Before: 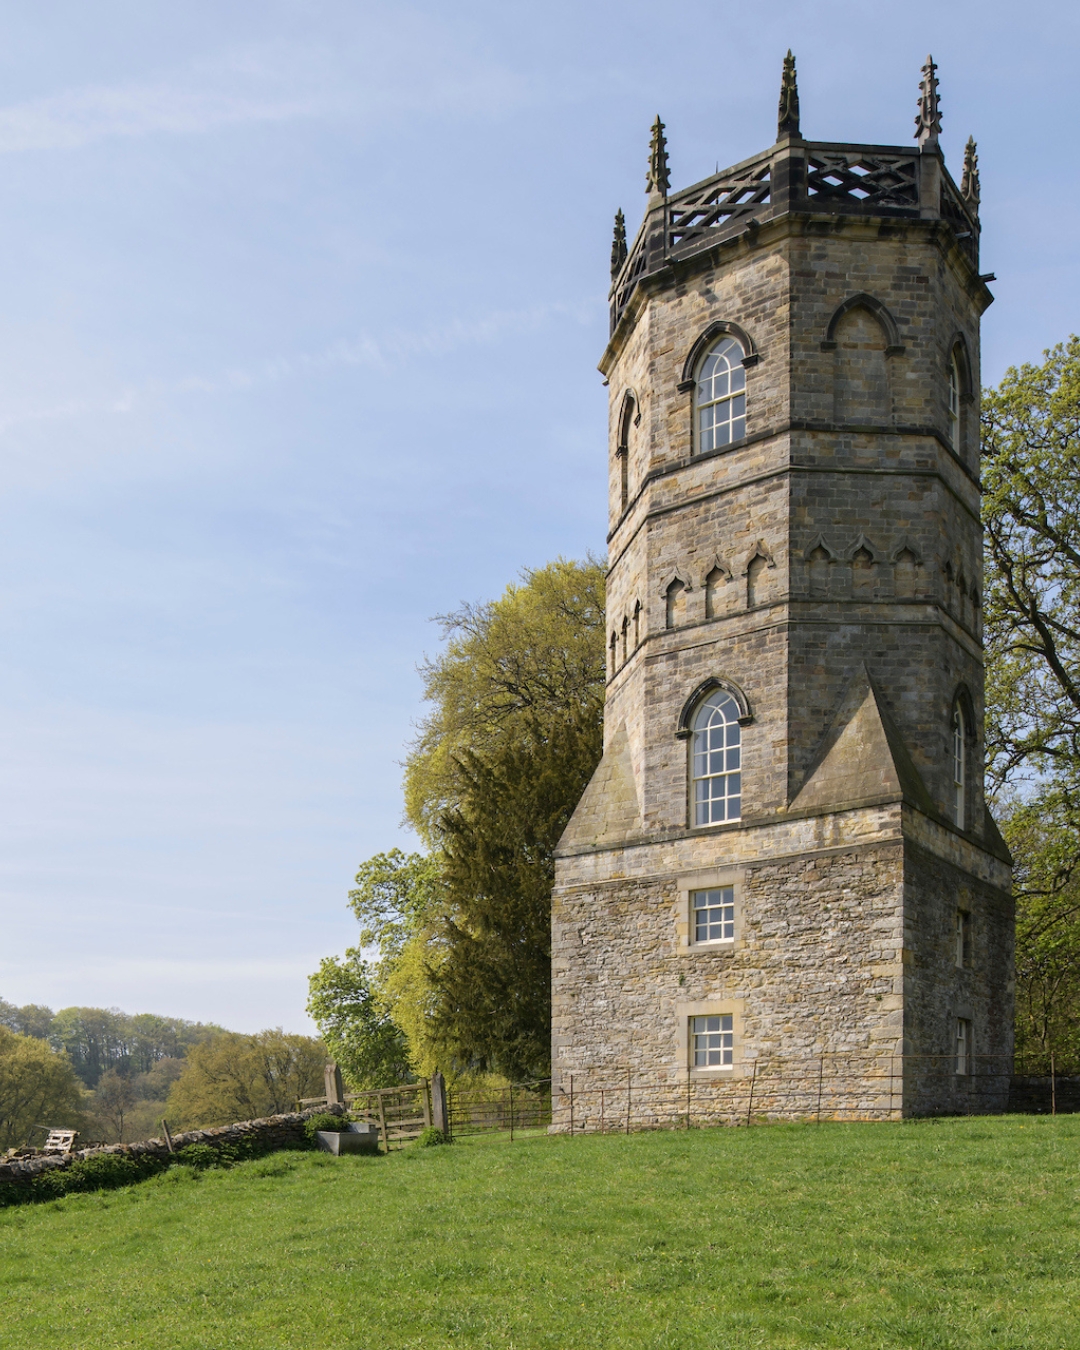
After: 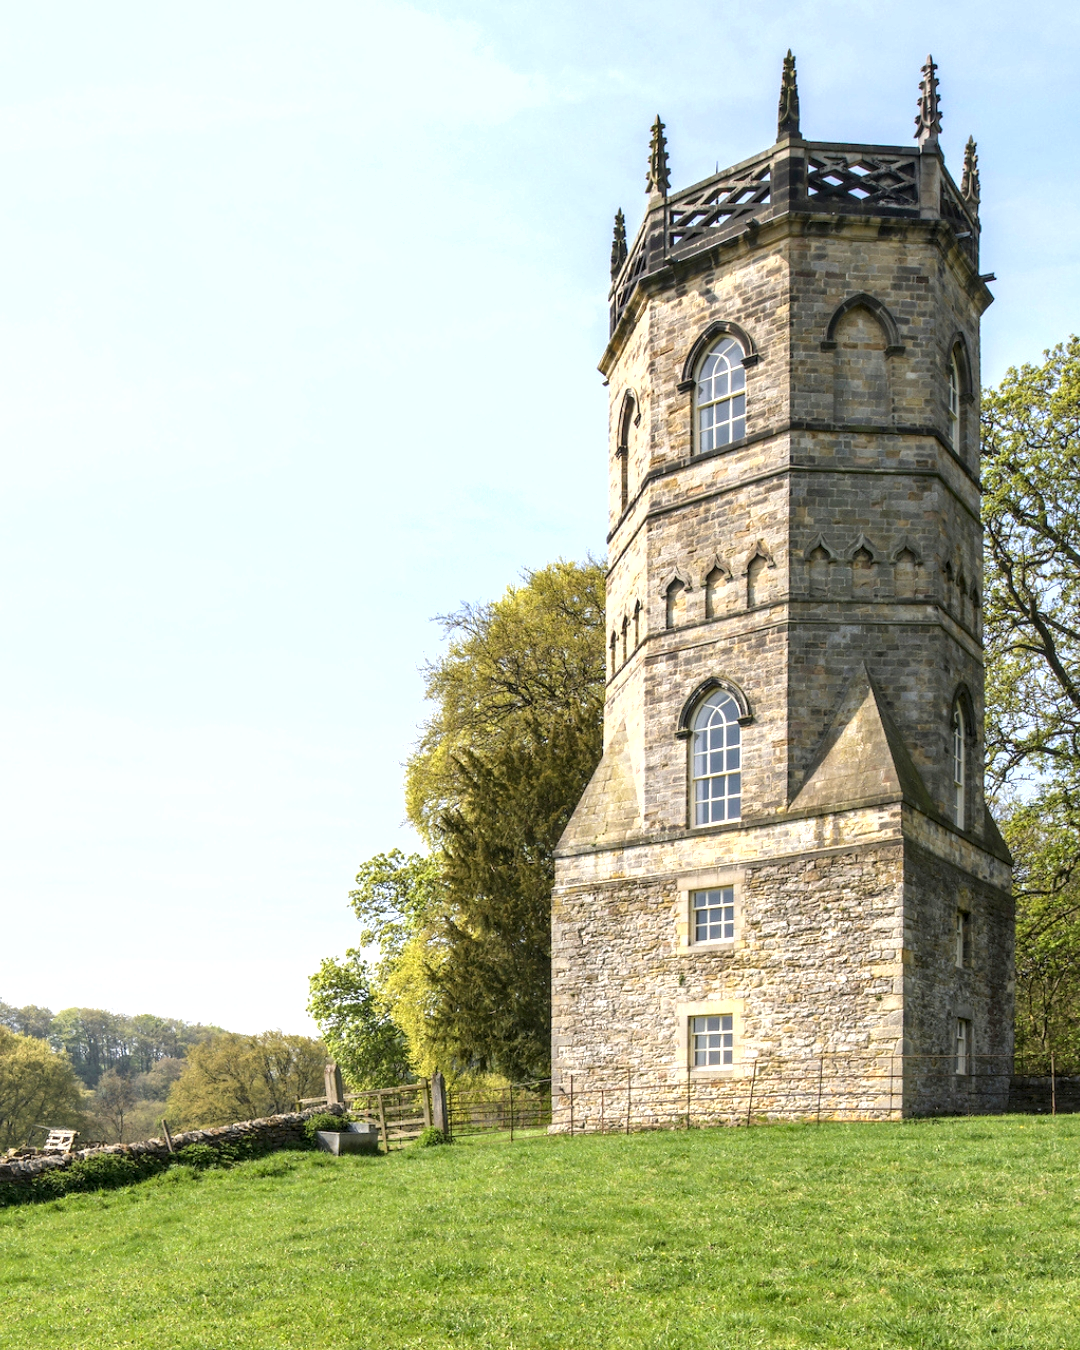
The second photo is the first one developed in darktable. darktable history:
exposure: black level correction 0, exposure 0.9 EV, compensate exposure bias true, compensate highlight preservation false
local contrast: detail 130%
shadows and highlights: shadows 29.61, highlights -30.47, low approximation 0.01, soften with gaussian
